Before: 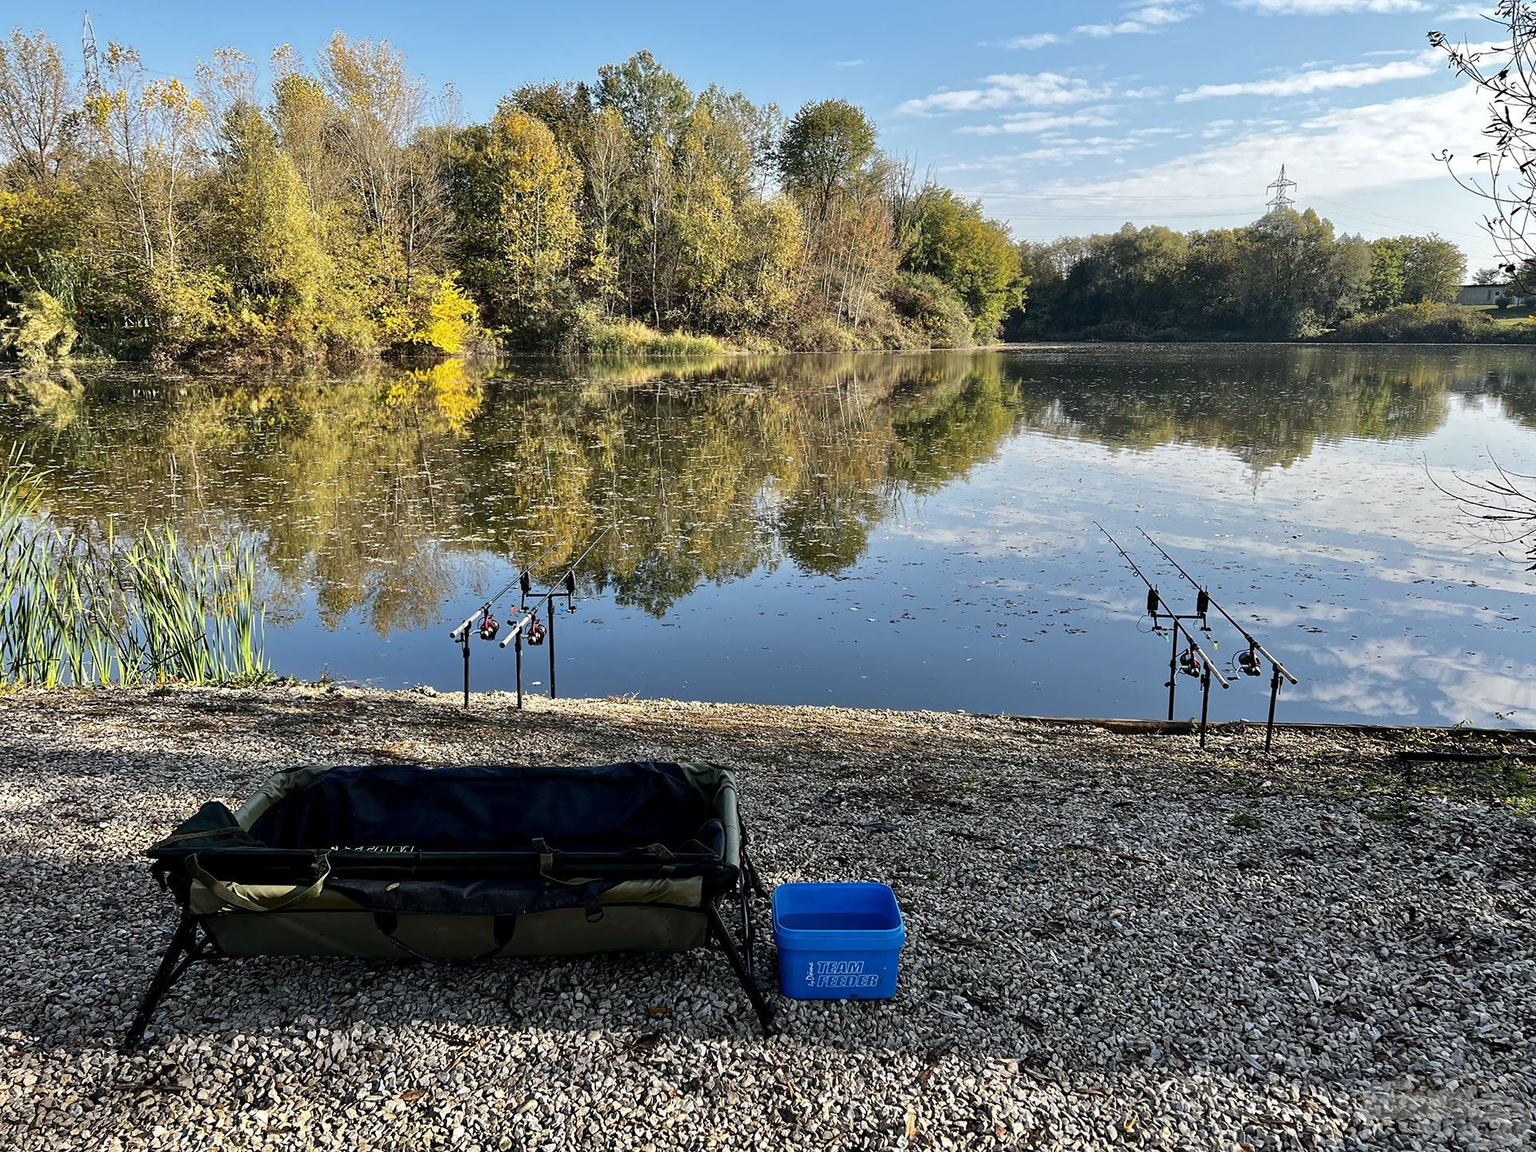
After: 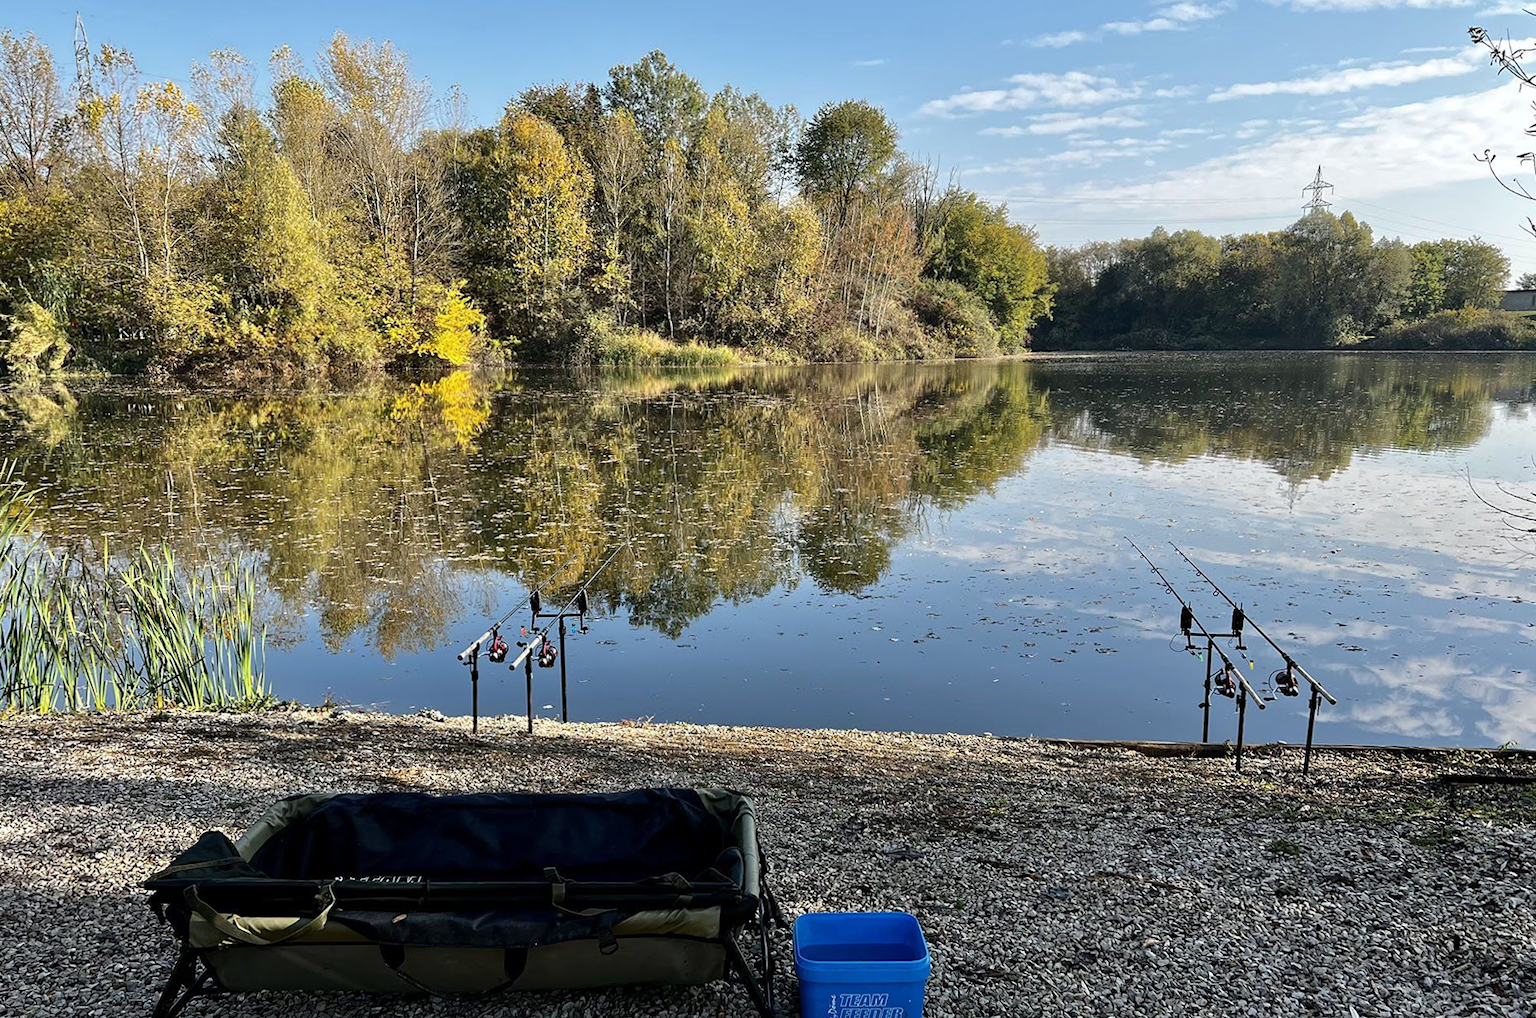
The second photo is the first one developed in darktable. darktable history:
crop and rotate: angle 0.237°, left 0.347%, right 2.625%, bottom 14.22%
